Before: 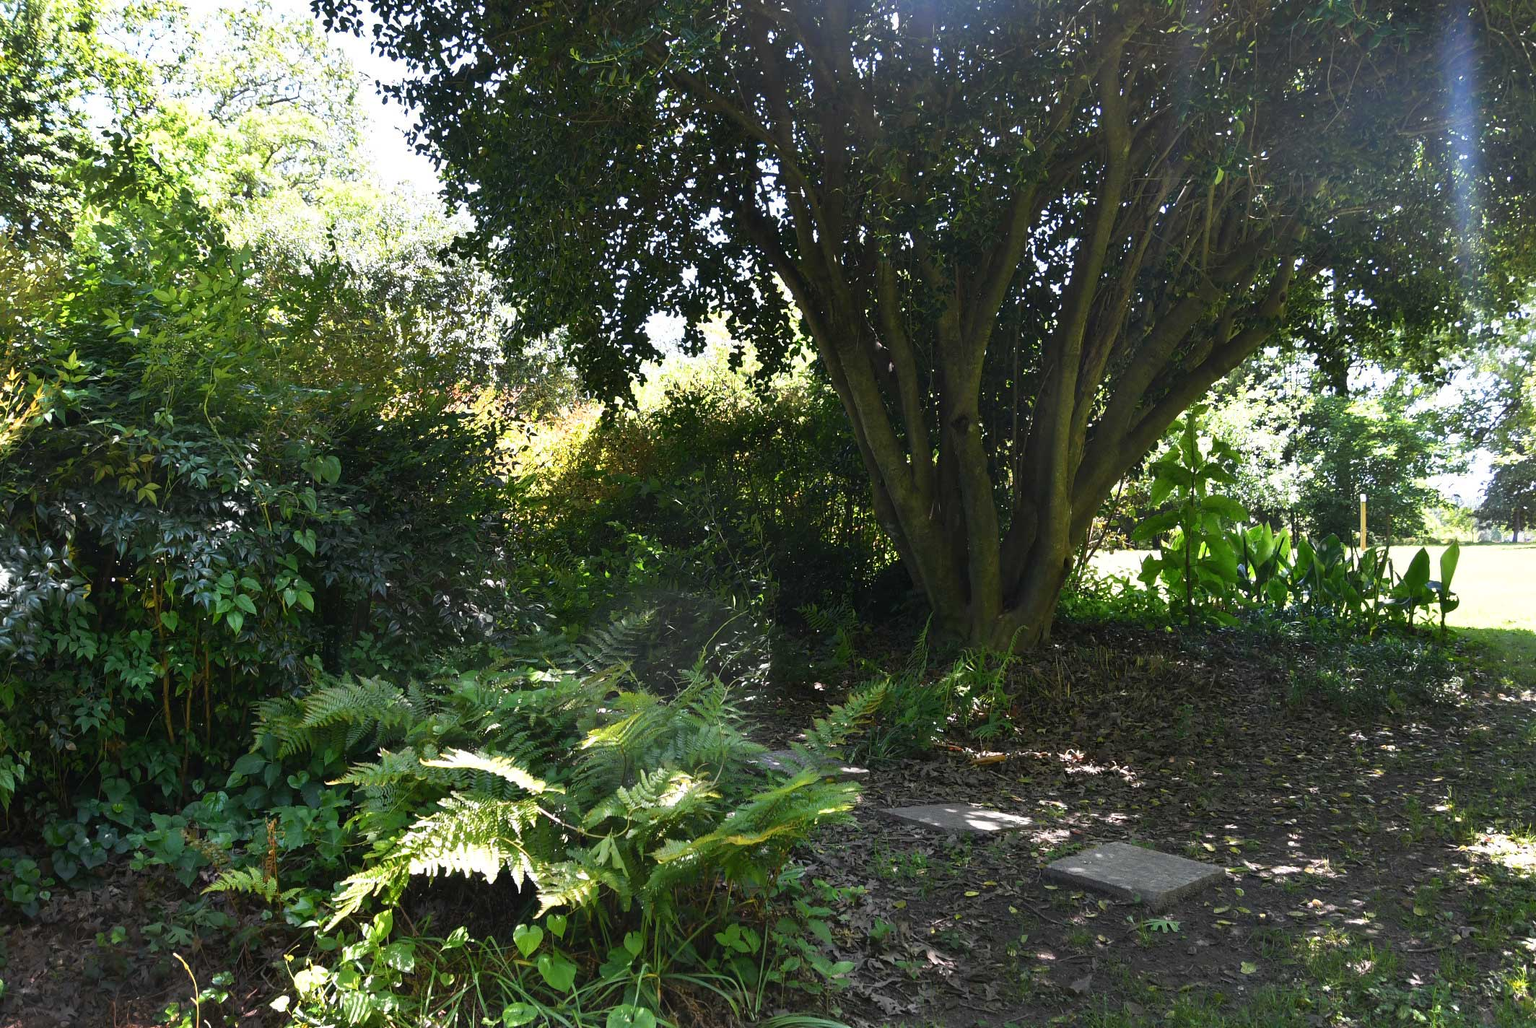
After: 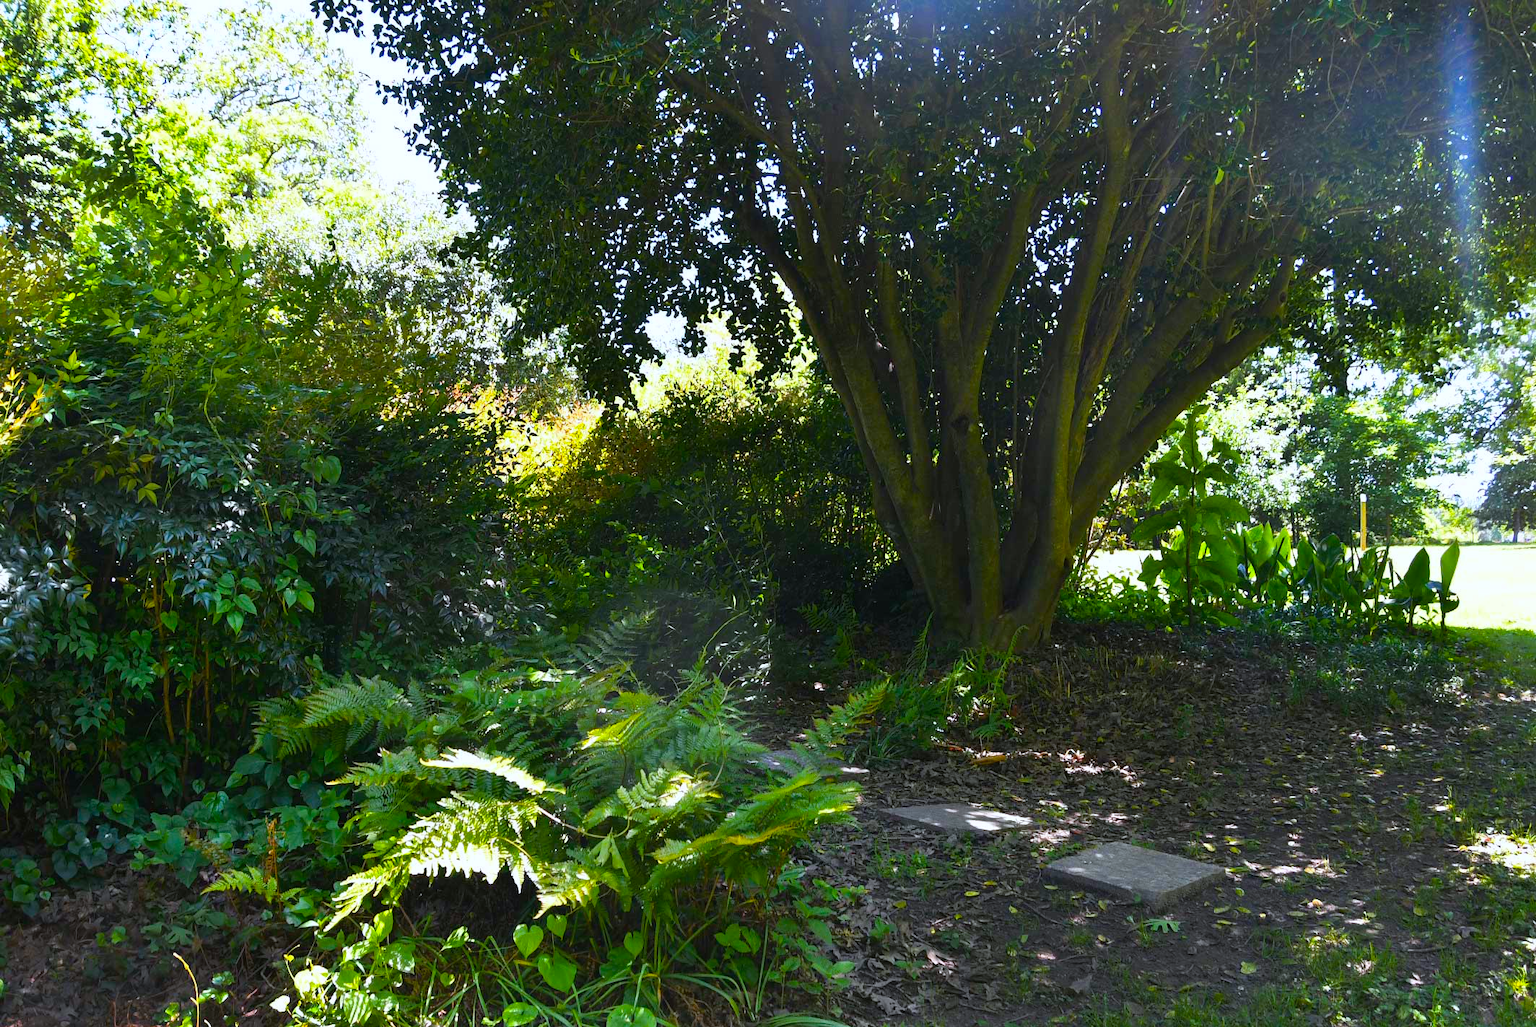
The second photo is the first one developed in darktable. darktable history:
color balance rgb: linear chroma grading › global chroma 15%, perceptual saturation grading › global saturation 30%
white balance: red 0.974, blue 1.044
